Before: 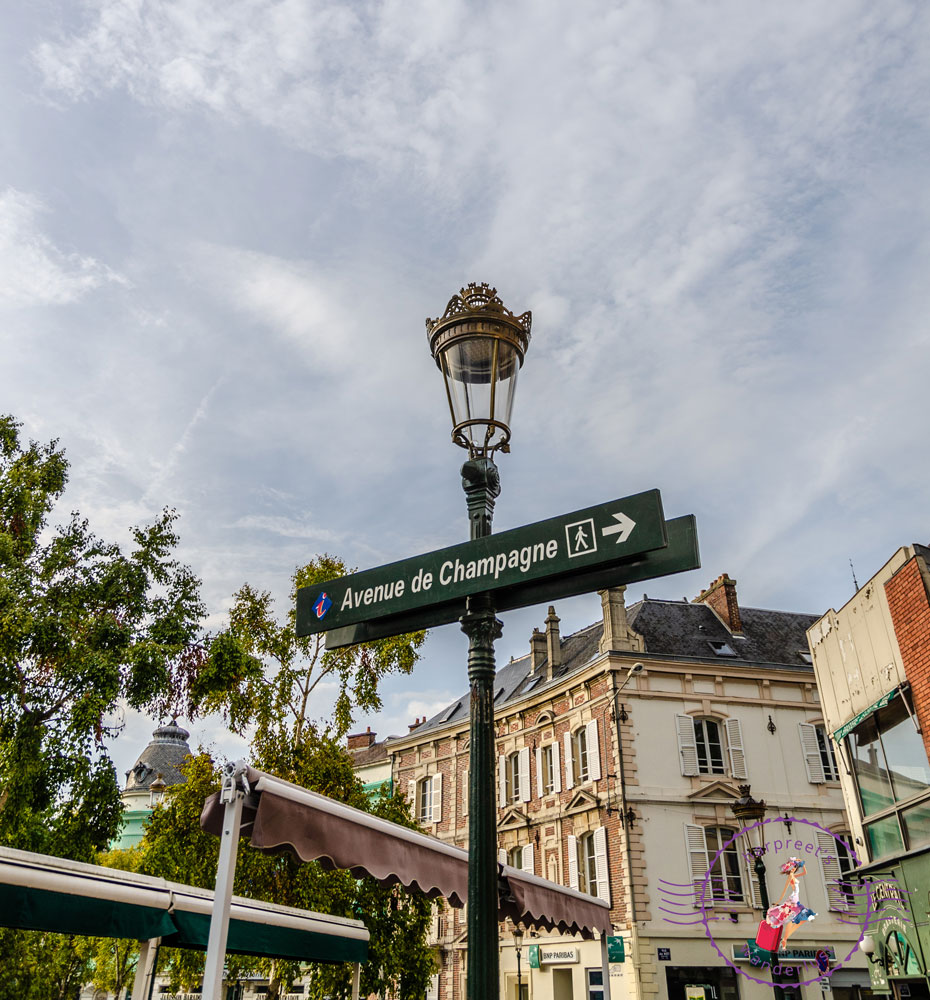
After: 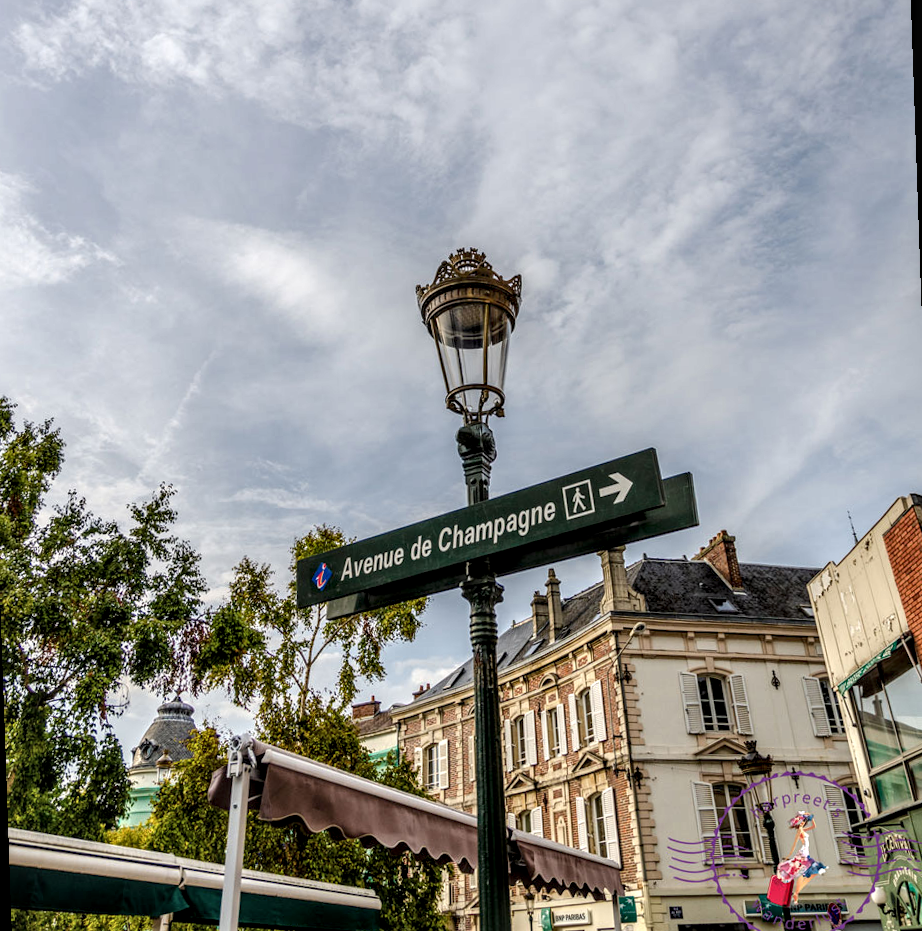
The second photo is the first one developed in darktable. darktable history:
local contrast: detail 150%
rotate and perspective: rotation -2°, crop left 0.022, crop right 0.978, crop top 0.049, crop bottom 0.951
